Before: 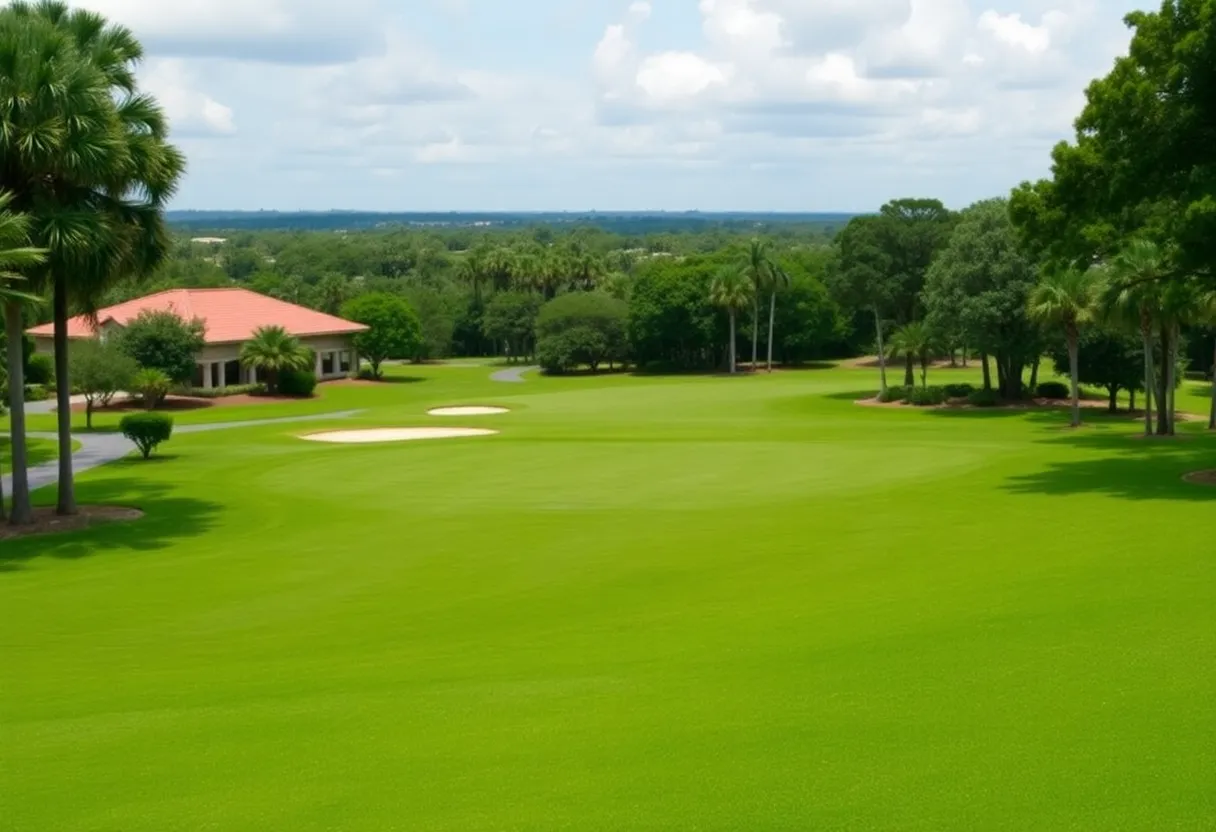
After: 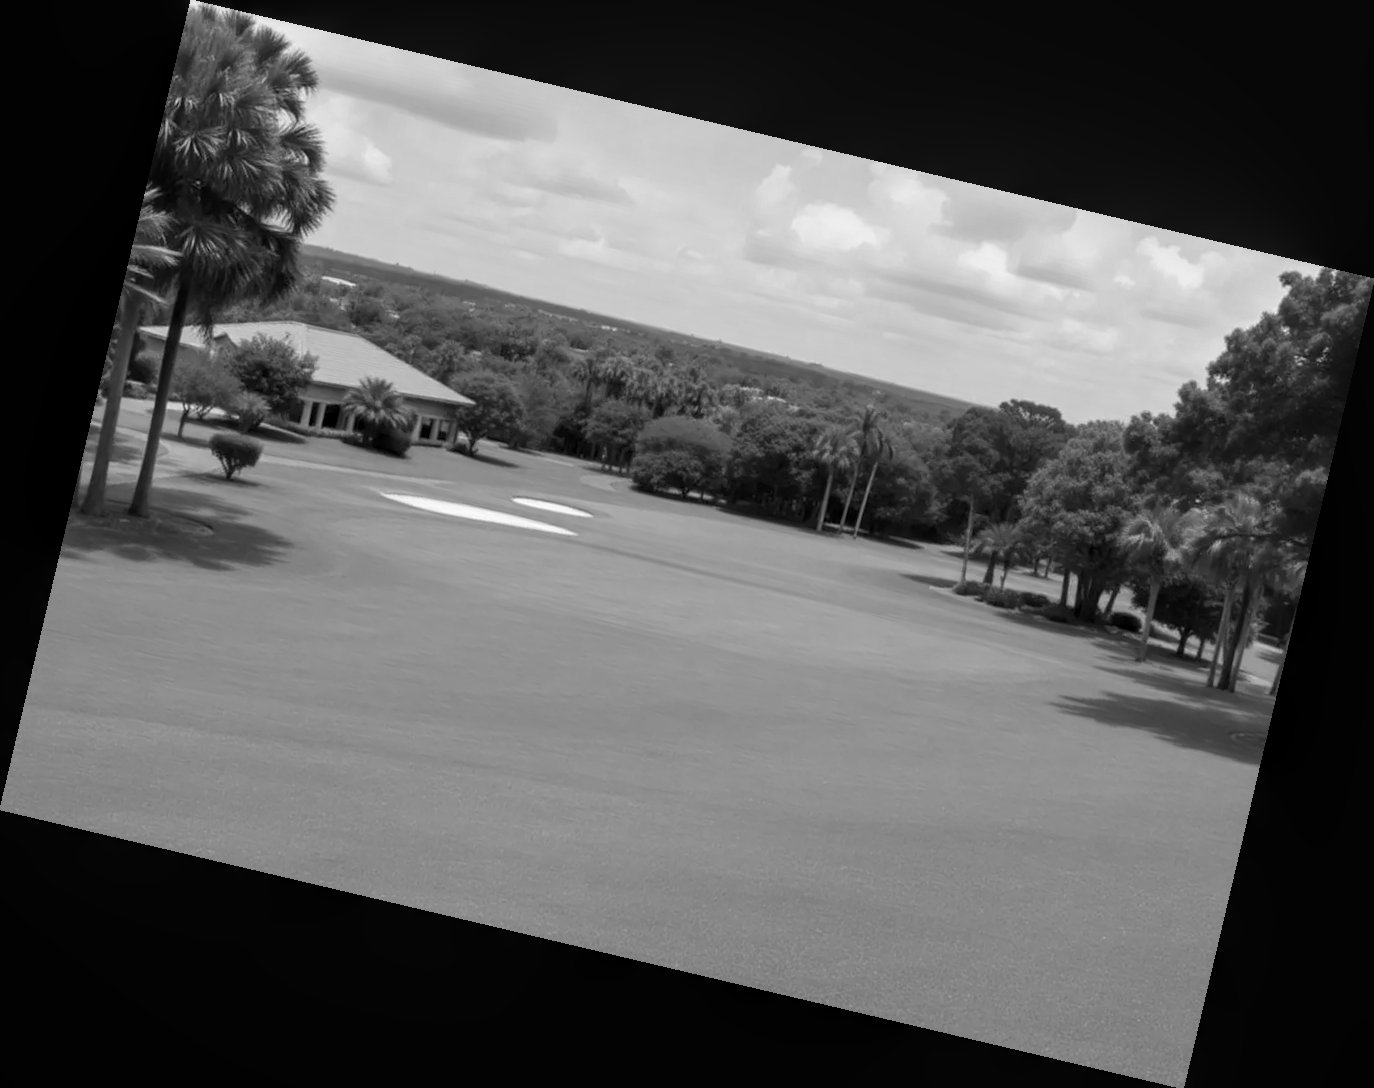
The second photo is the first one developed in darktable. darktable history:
monochrome: on, module defaults
local contrast: on, module defaults
rotate and perspective: rotation 13.27°, automatic cropping off
